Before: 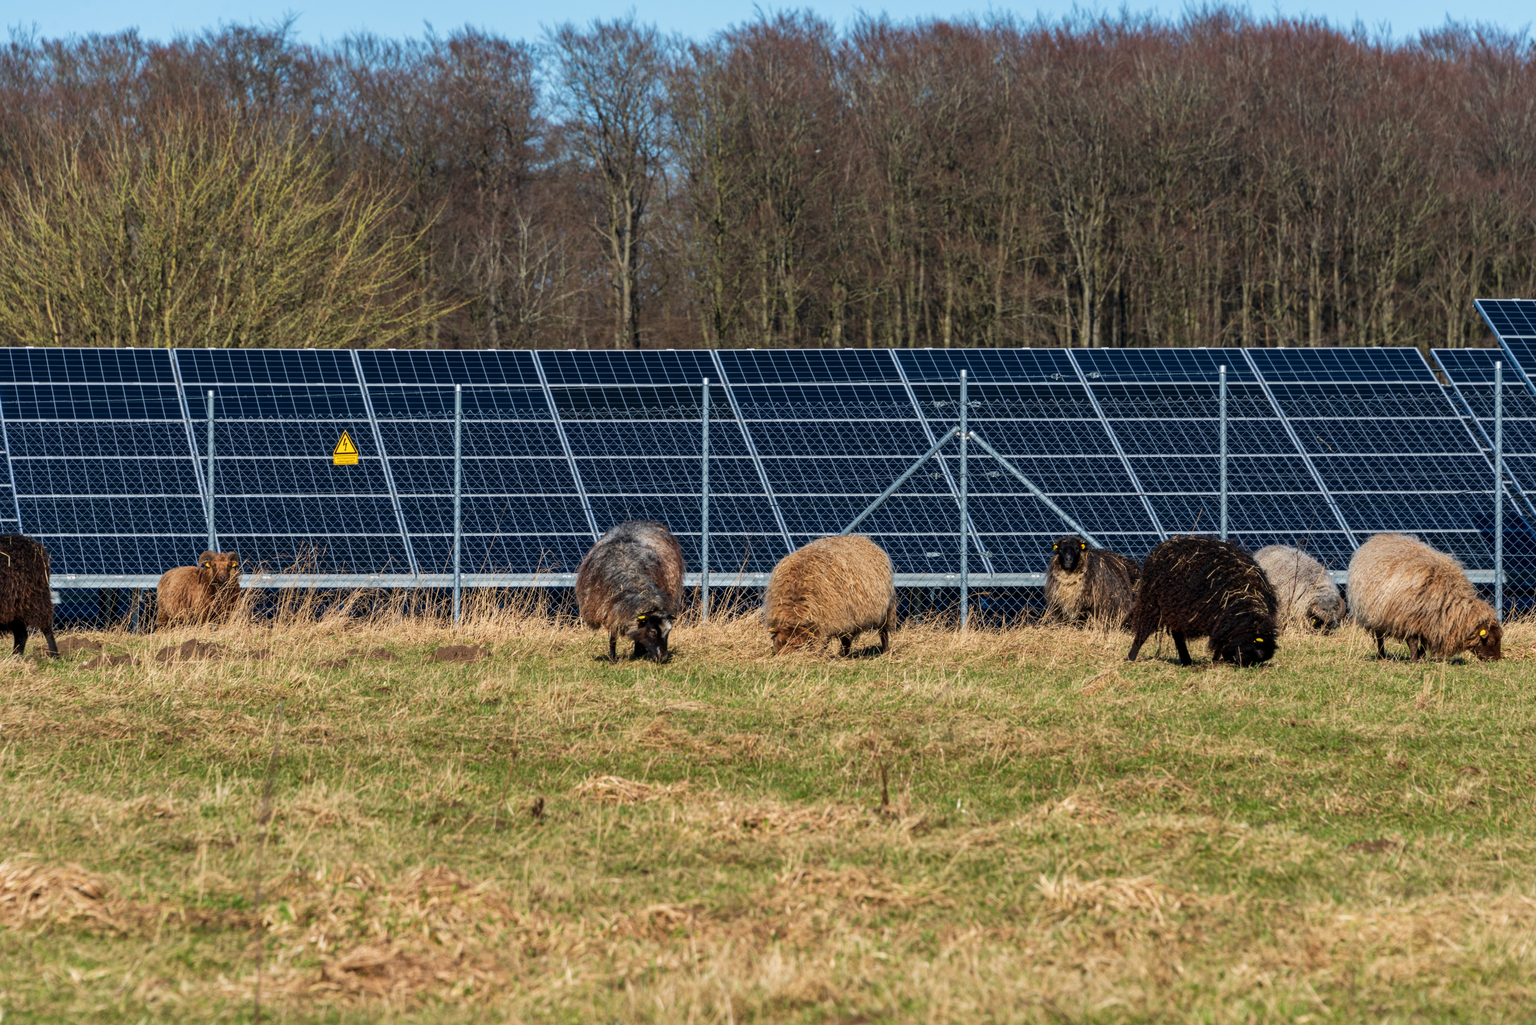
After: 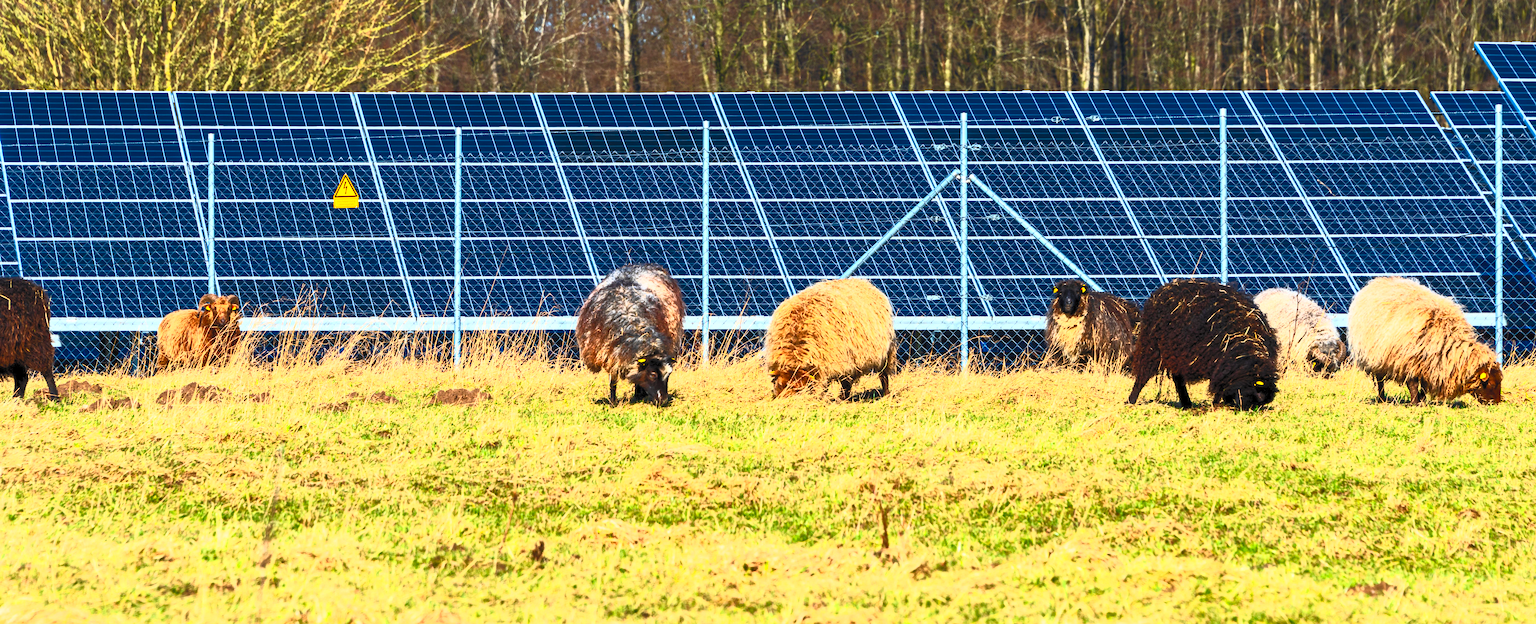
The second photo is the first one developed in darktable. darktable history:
crop and rotate: top 25.094%, bottom 13.958%
contrast brightness saturation: contrast 0.983, brightness 0.991, saturation 0.994
